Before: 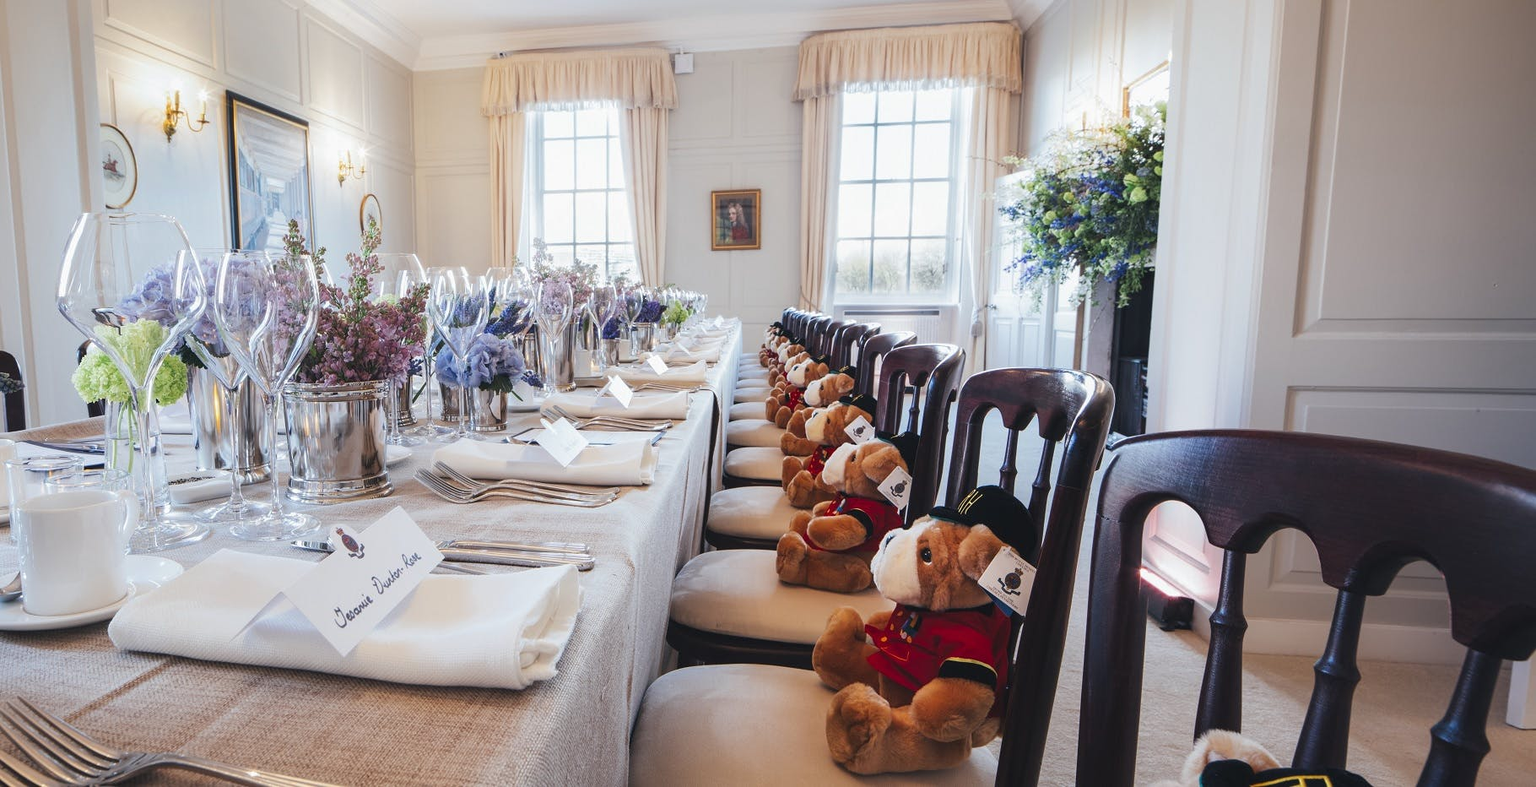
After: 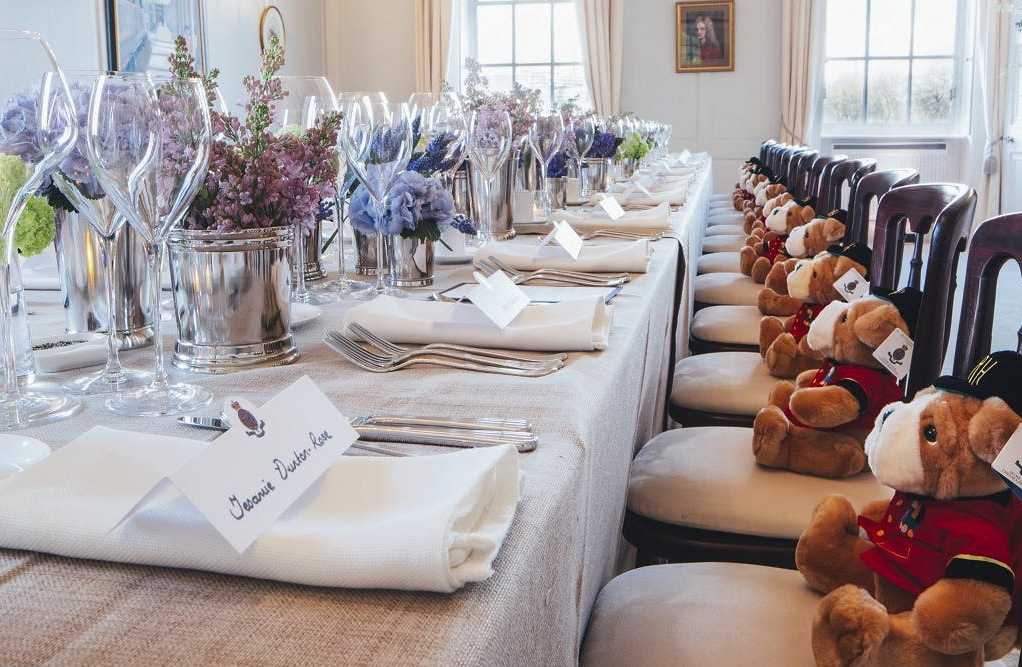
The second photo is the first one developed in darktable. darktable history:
crop: left 9.19%, top 24.06%, right 34.609%, bottom 4.3%
